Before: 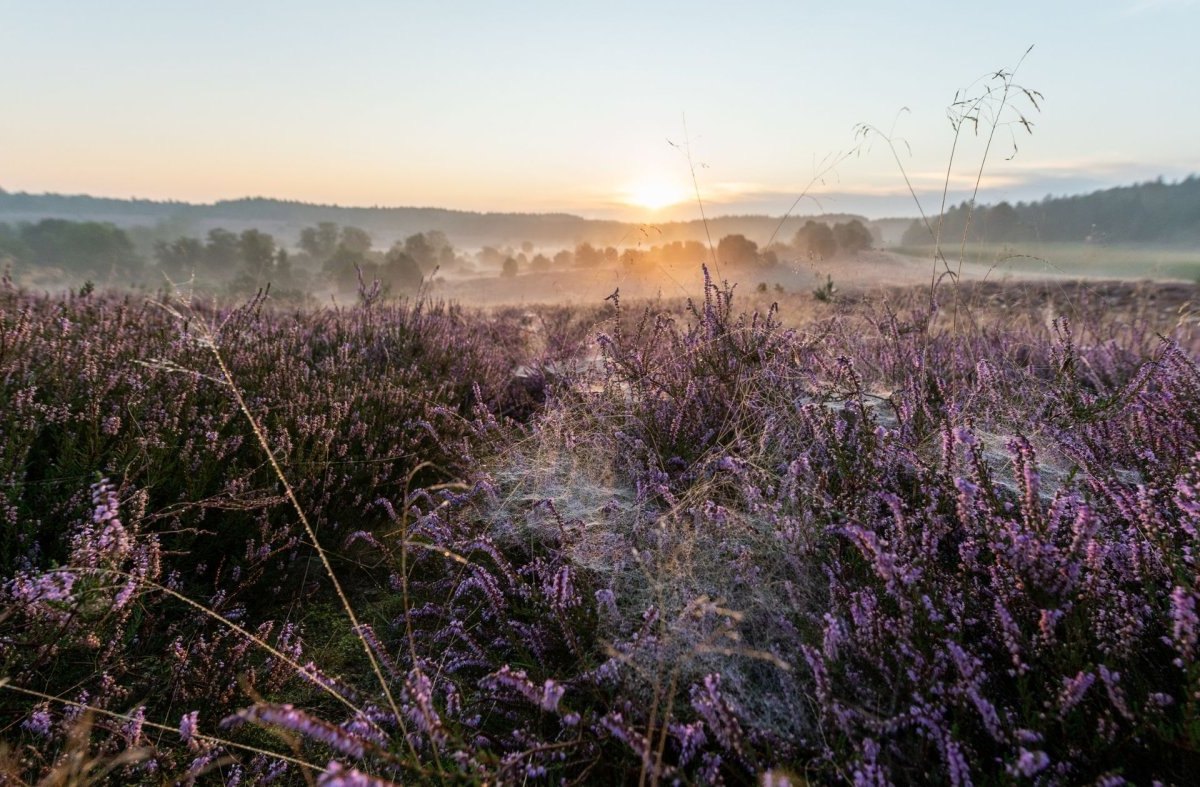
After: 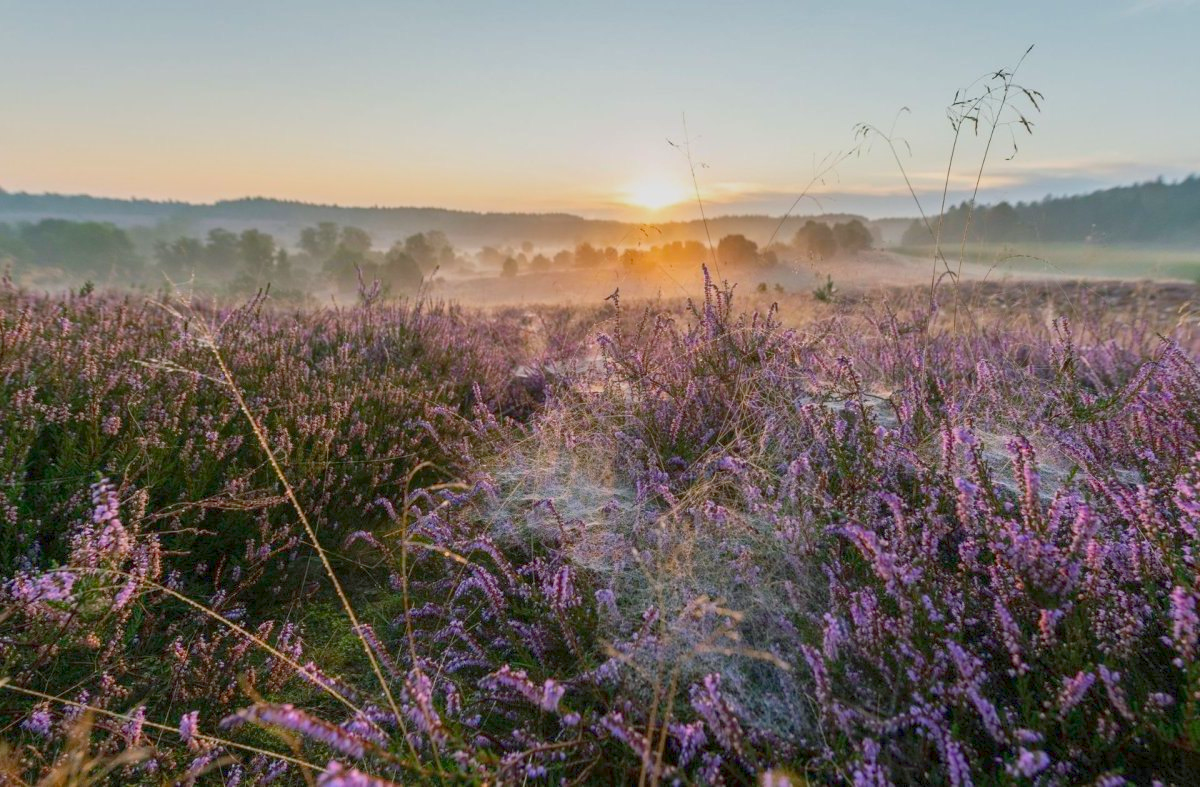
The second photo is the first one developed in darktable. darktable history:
color balance rgb: shadows lift › chroma 2.022%, shadows lift › hue 135.93°, perceptual saturation grading › global saturation 19.948%, perceptual brilliance grading › global brilliance 12.781%, contrast -29.476%
shadows and highlights: radius 106.27, shadows 23.49, highlights -58.91, low approximation 0.01, soften with gaussian
